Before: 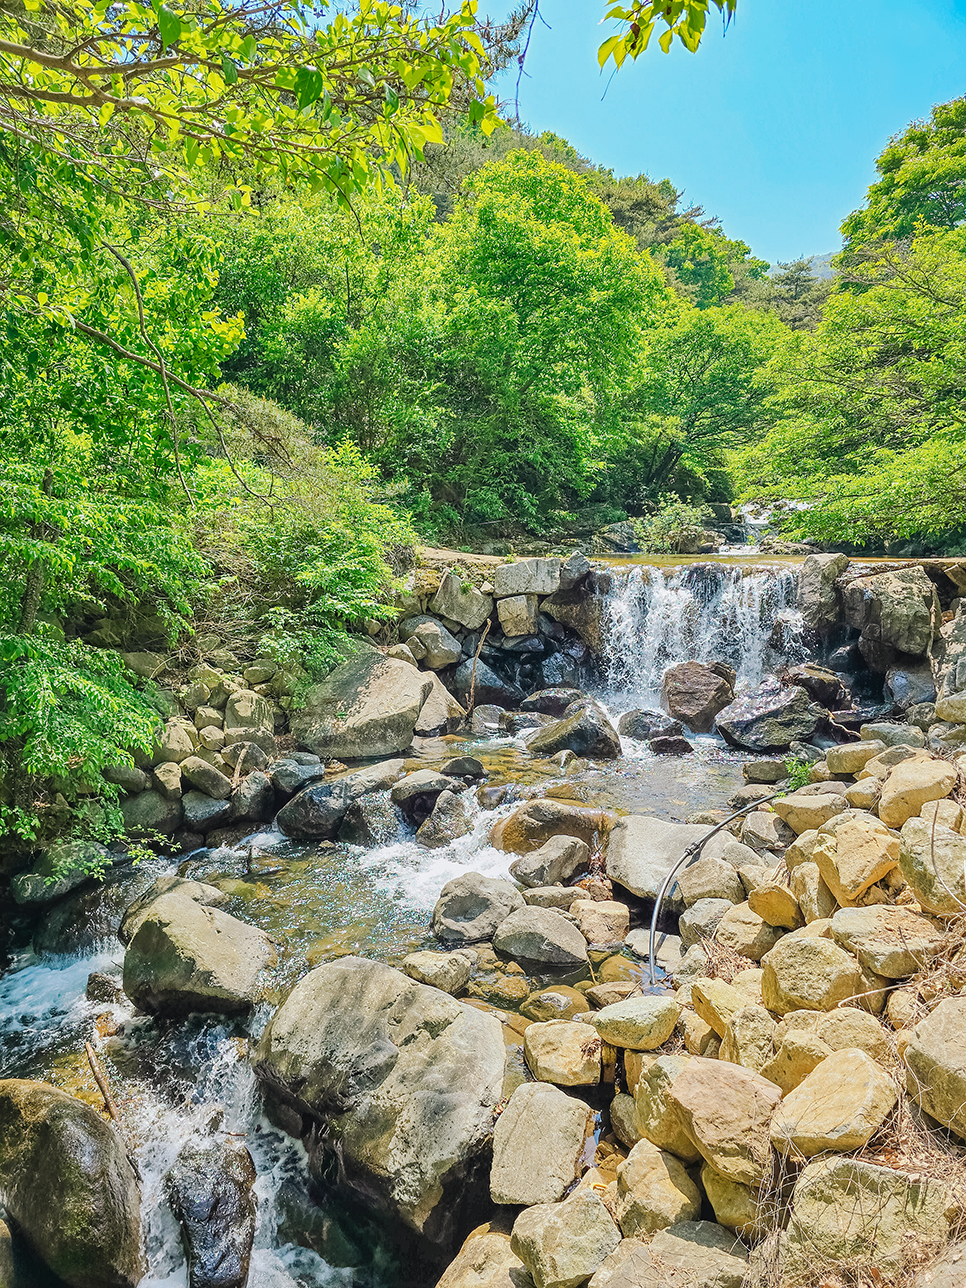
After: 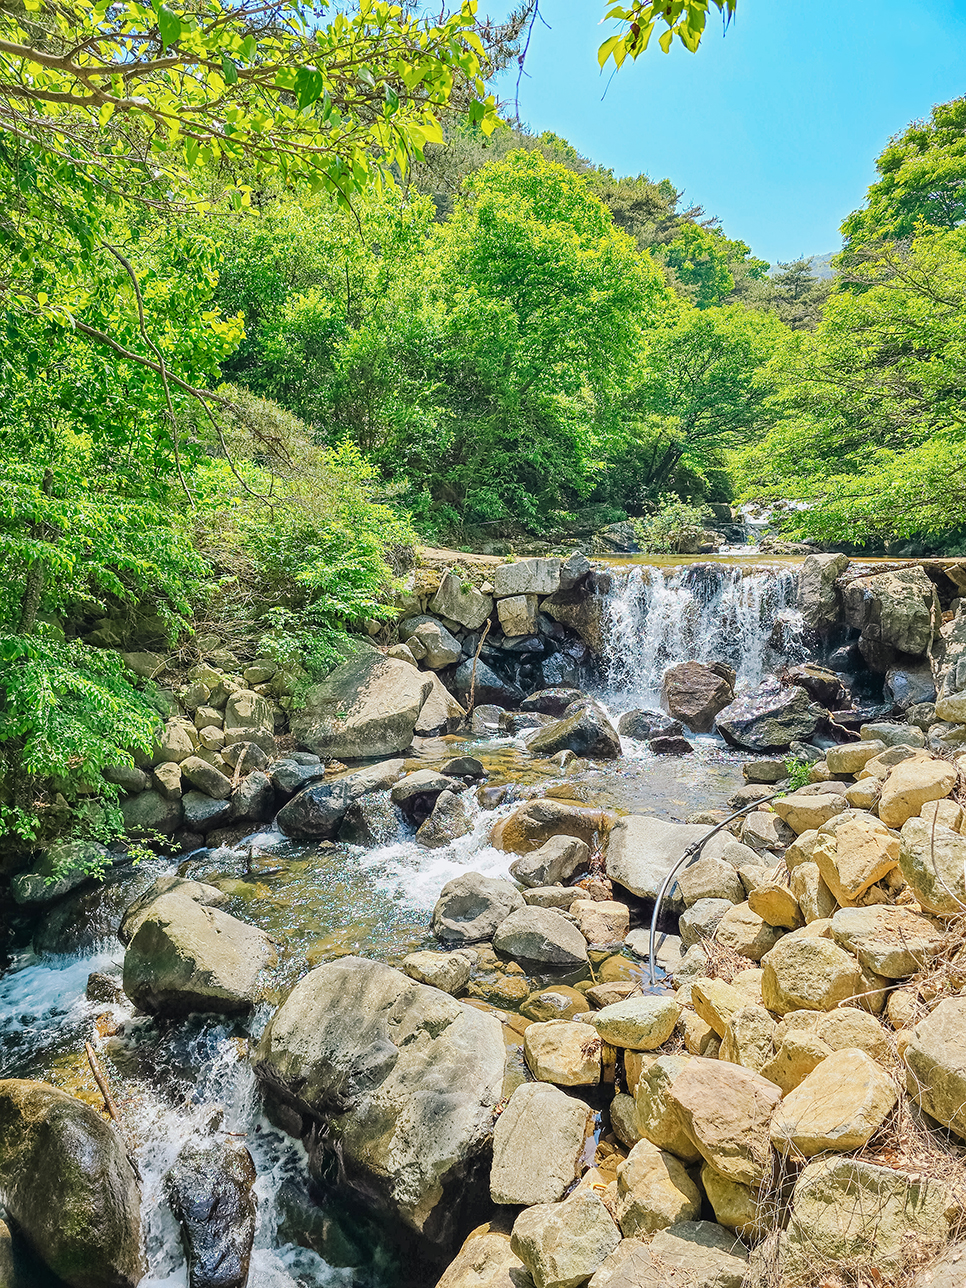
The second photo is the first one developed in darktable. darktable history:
shadows and highlights: shadows -28.47, highlights 29.95
